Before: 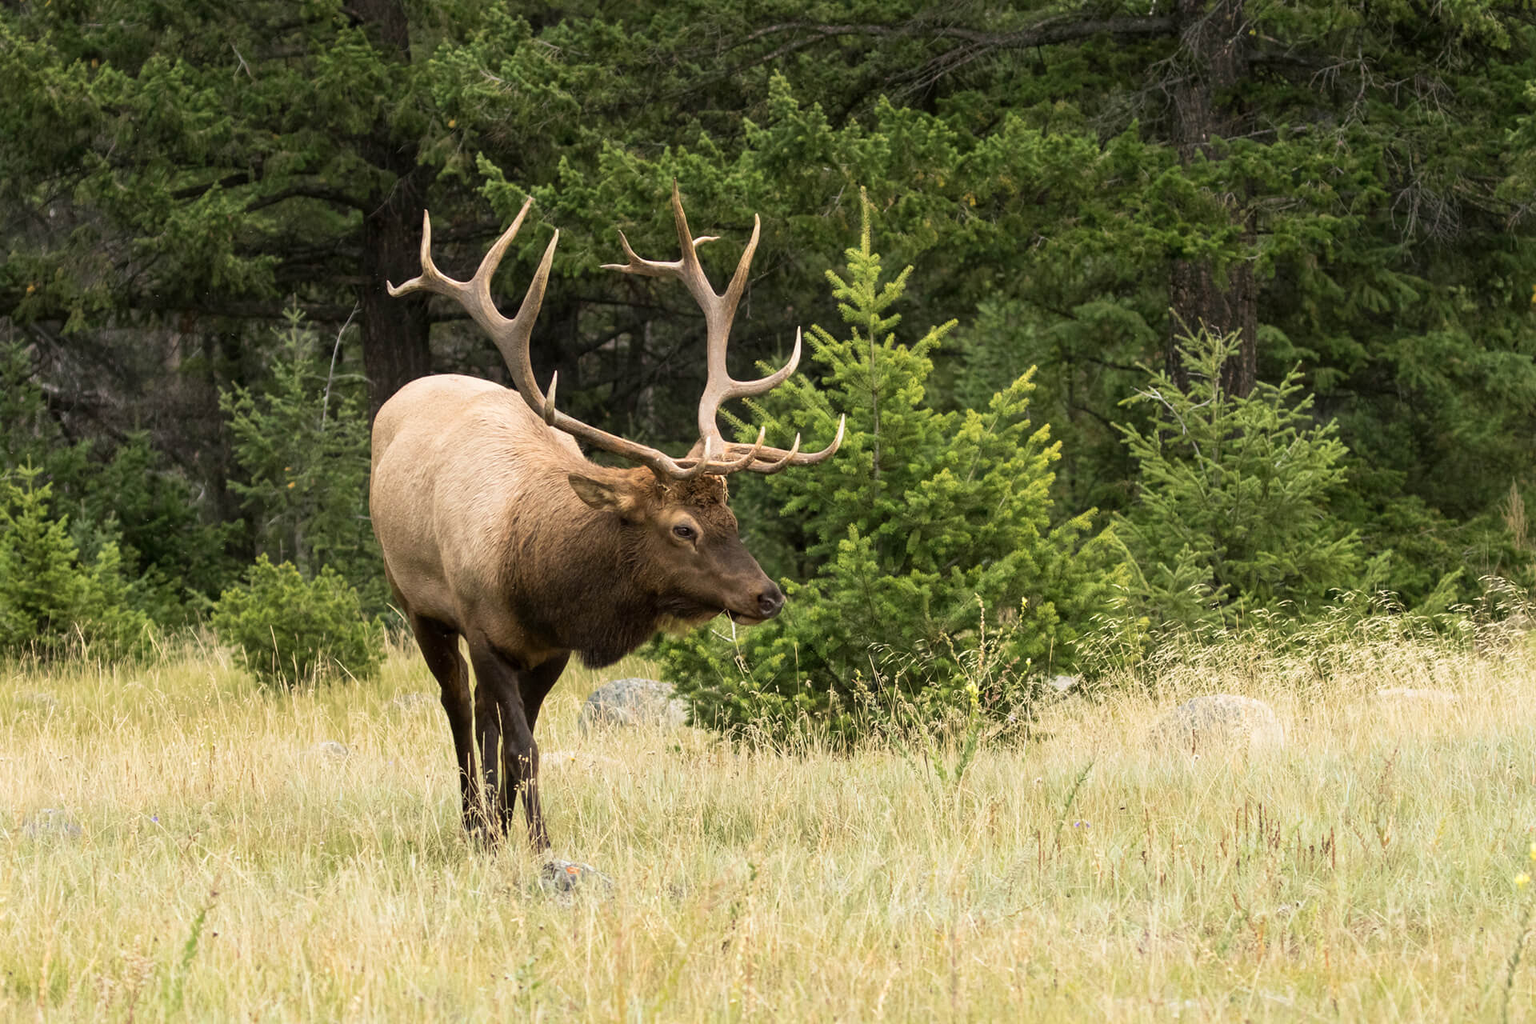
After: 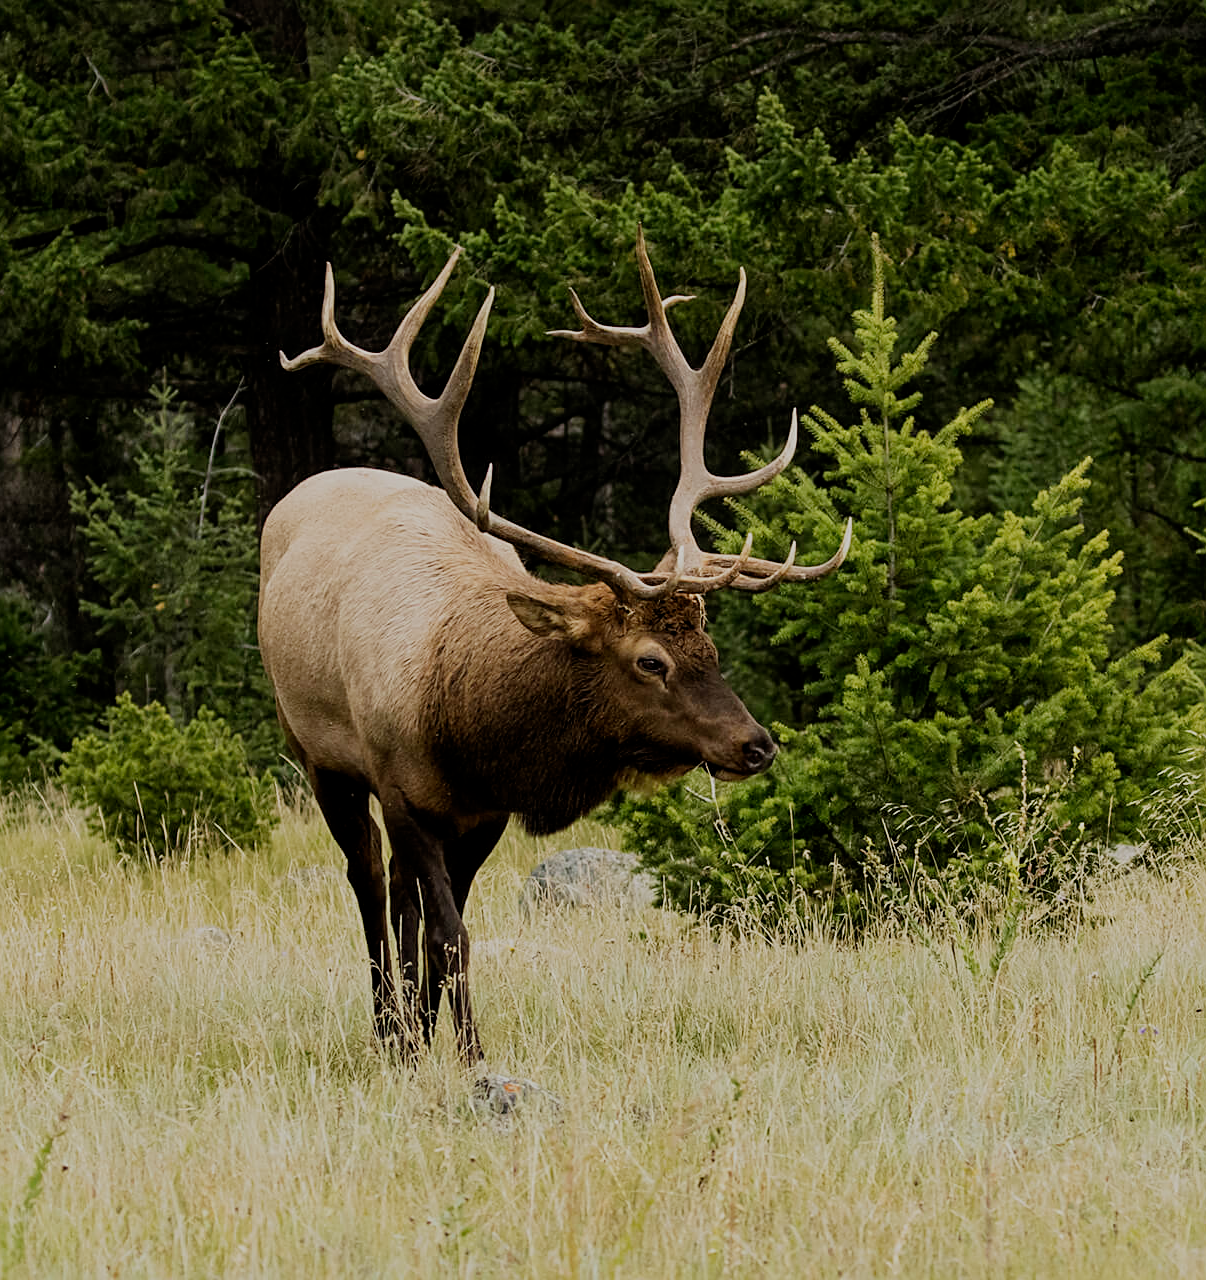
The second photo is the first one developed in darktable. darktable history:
filmic rgb: middle gray luminance 29%, black relative exposure -10.3 EV, white relative exposure 5.5 EV, threshold 6 EV, target black luminance 0%, hardness 3.95, latitude 2.04%, contrast 1.132, highlights saturation mix 5%, shadows ↔ highlights balance 15.11%, preserve chrominance no, color science v3 (2019), use custom middle-gray values true, iterations of high-quality reconstruction 0, enable highlight reconstruction true
crop: left 10.644%, right 26.528%
sharpen: on, module defaults
